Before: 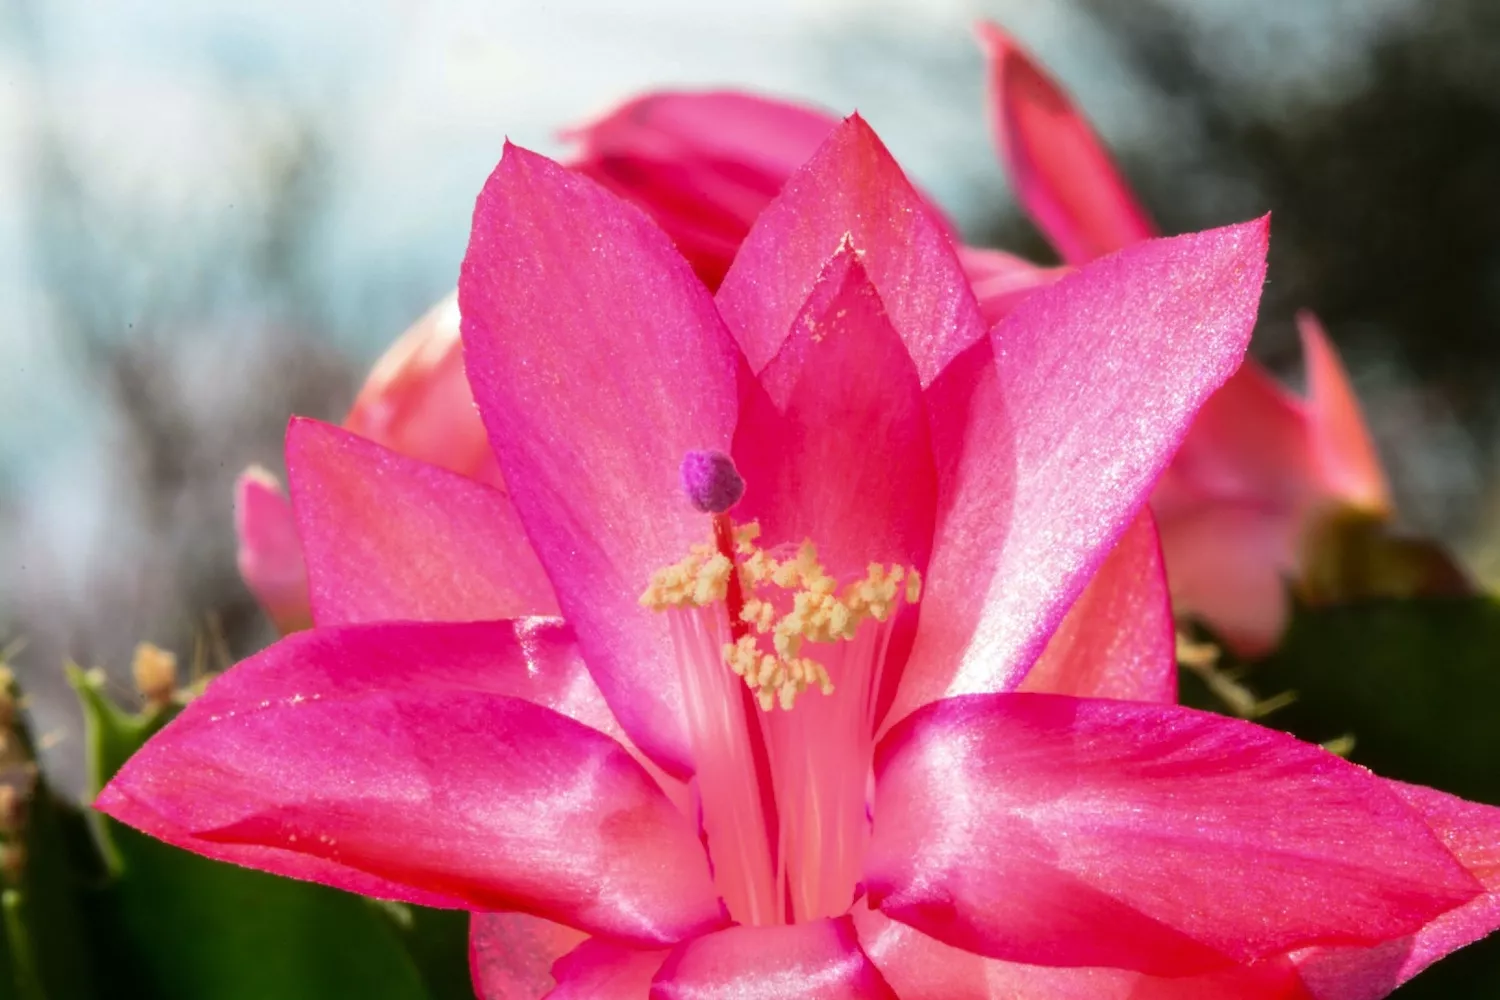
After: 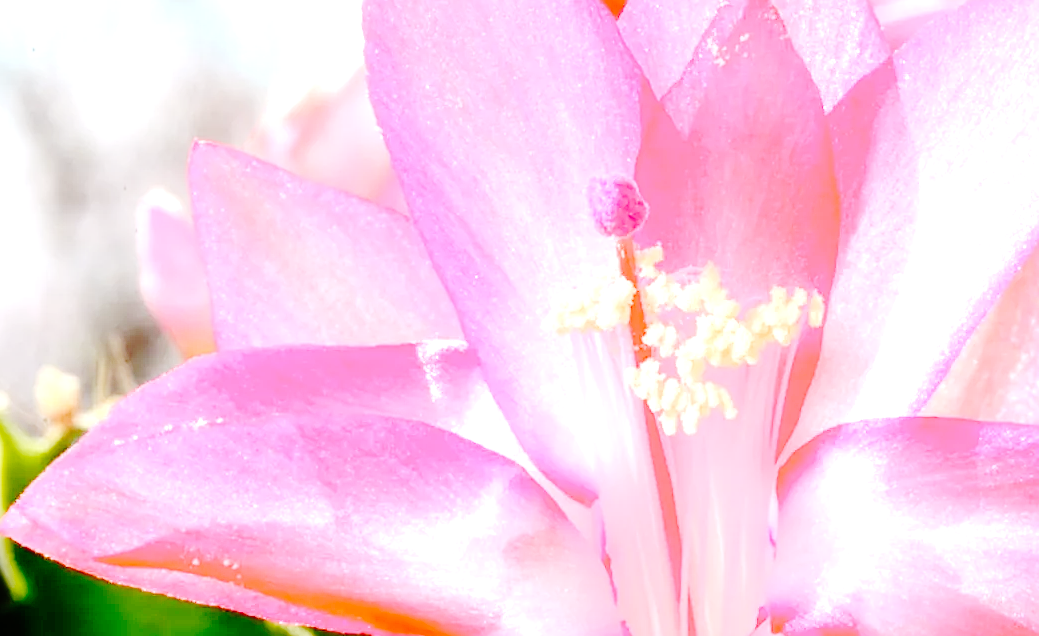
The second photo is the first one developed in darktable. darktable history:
sharpen: on, module defaults
crop: left 6.488%, top 27.668%, right 24.183%, bottom 8.656%
rotate and perspective: crop left 0, crop top 0
contrast brightness saturation: saturation -0.1
base curve: curves: ch0 [(0, 0) (0.036, 0.01) (0.123, 0.254) (0.258, 0.504) (0.507, 0.748) (1, 1)], preserve colors none
exposure: black level correction 0, exposure 1.55 EV, compensate exposure bias true, compensate highlight preservation false
white balance: red 1.009, blue 1.027
haze removal: strength -0.05
